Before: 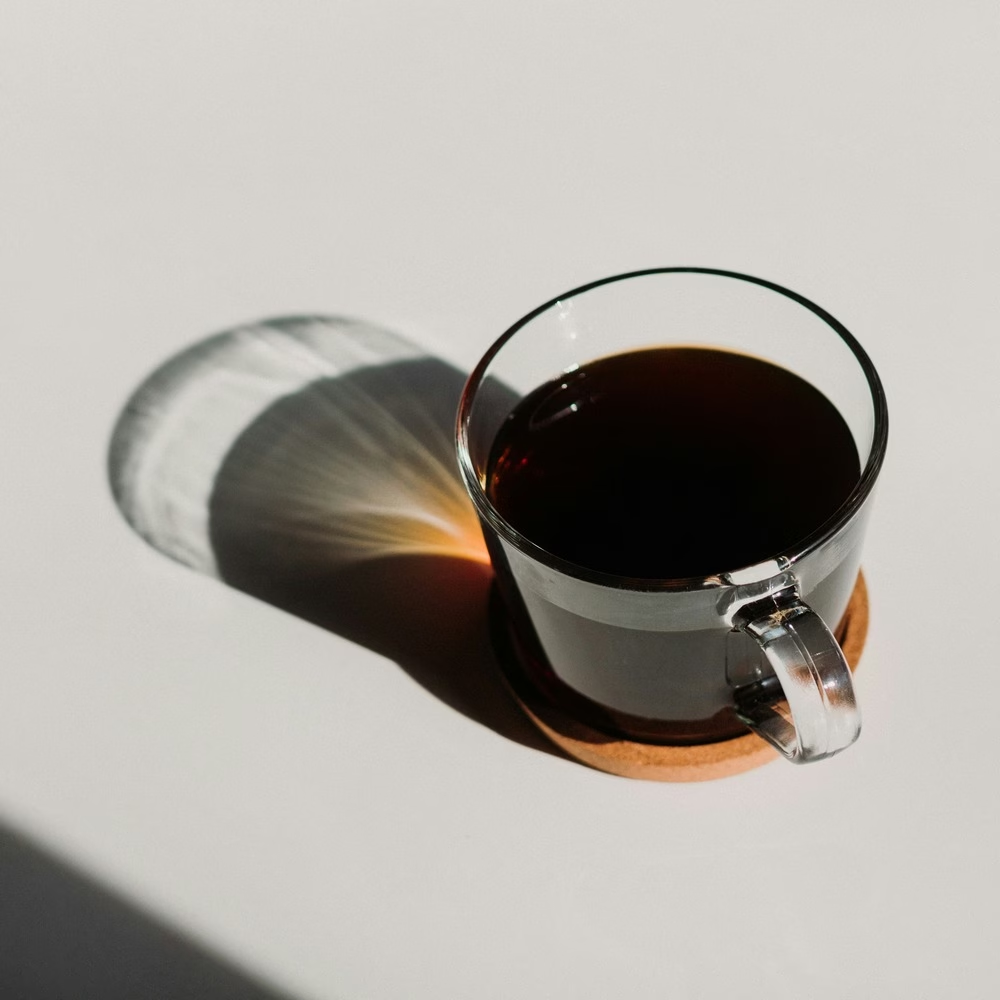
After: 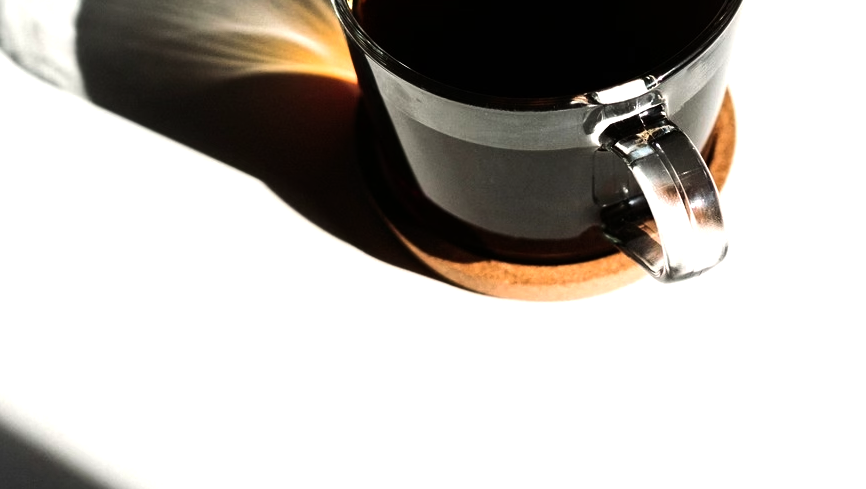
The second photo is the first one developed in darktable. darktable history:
crop and rotate: left 13.306%, top 48.129%, bottom 2.928%
tone equalizer: -8 EV -1.08 EV, -7 EV -1.01 EV, -6 EV -0.867 EV, -5 EV -0.578 EV, -3 EV 0.578 EV, -2 EV 0.867 EV, -1 EV 1.01 EV, +0 EV 1.08 EV, edges refinement/feathering 500, mask exposure compensation -1.57 EV, preserve details no
